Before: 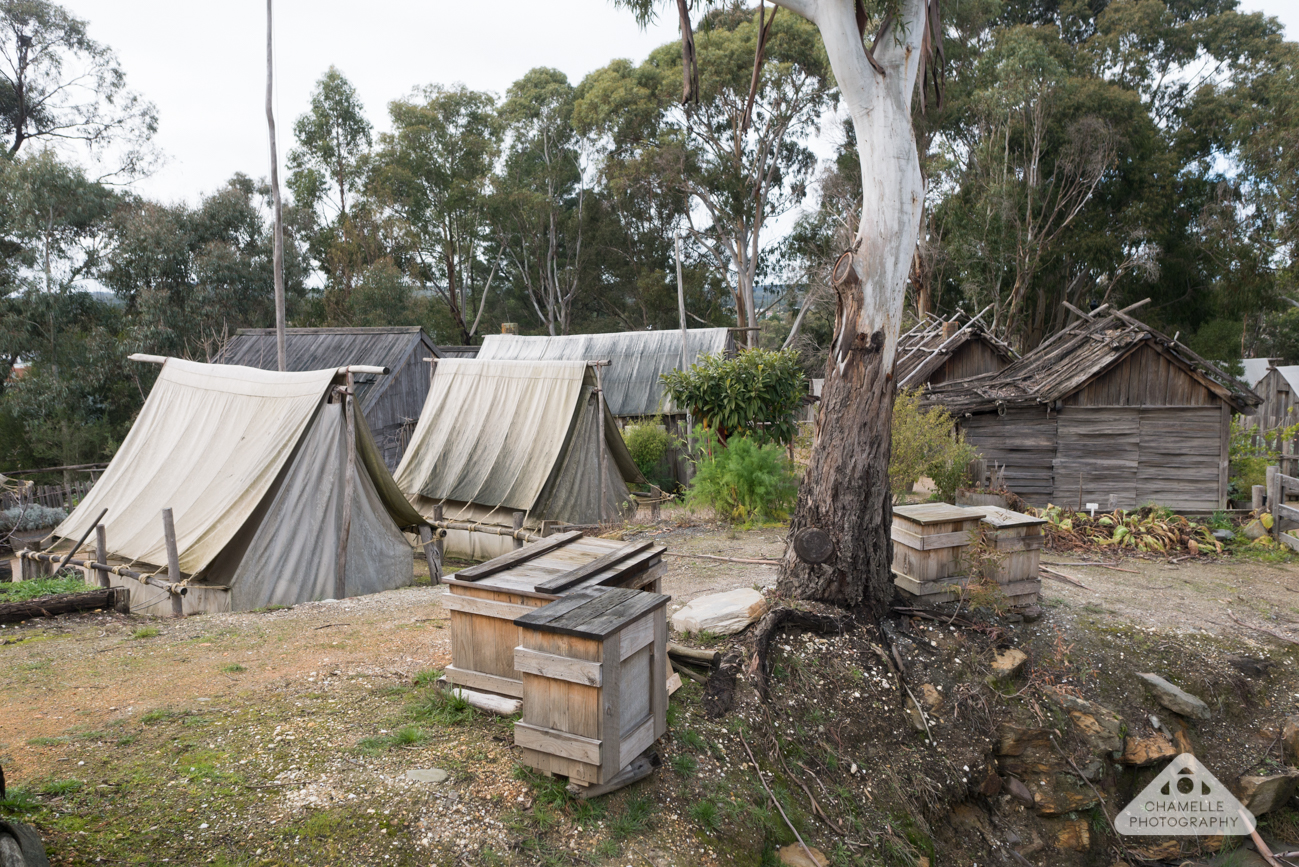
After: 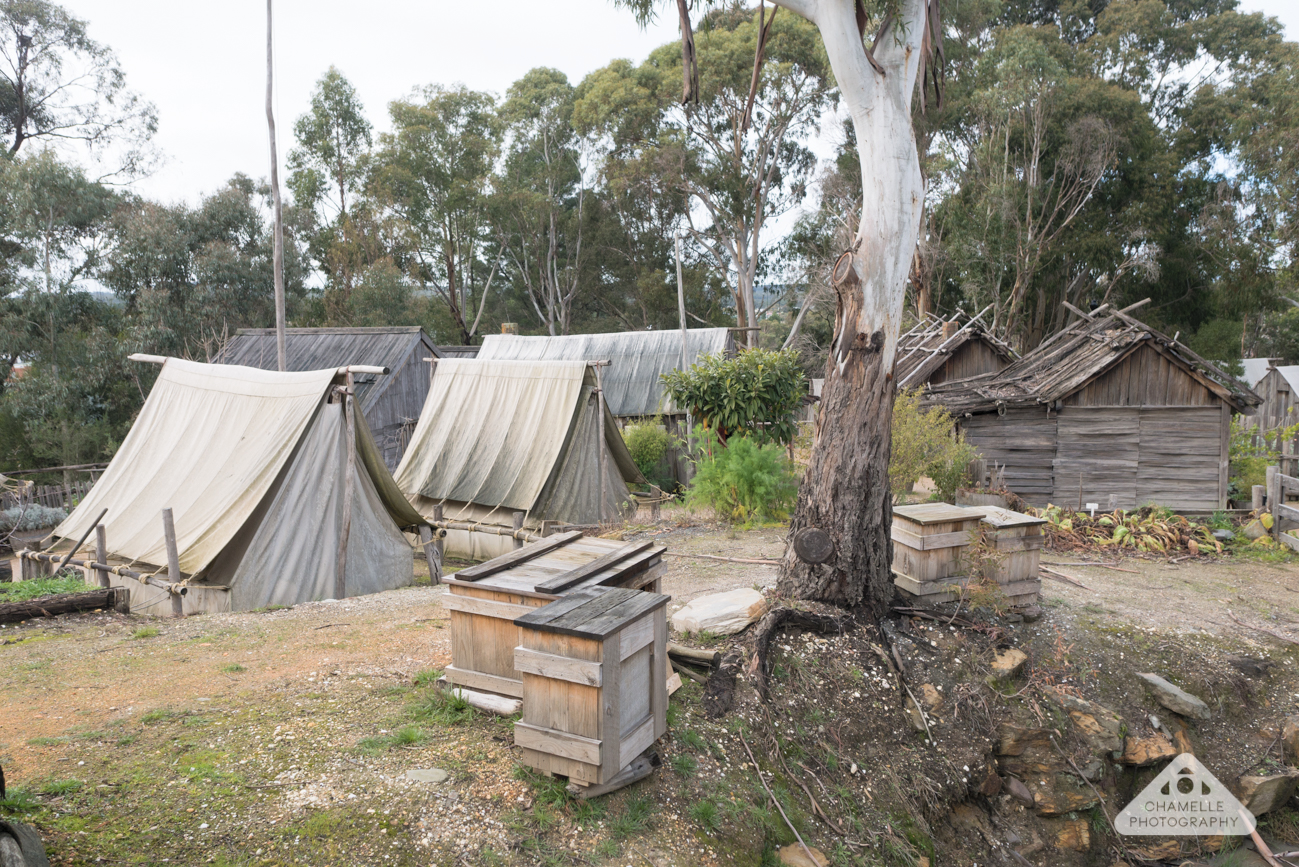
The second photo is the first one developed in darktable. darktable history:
white balance: red 1, blue 1
contrast brightness saturation: brightness 0.13
